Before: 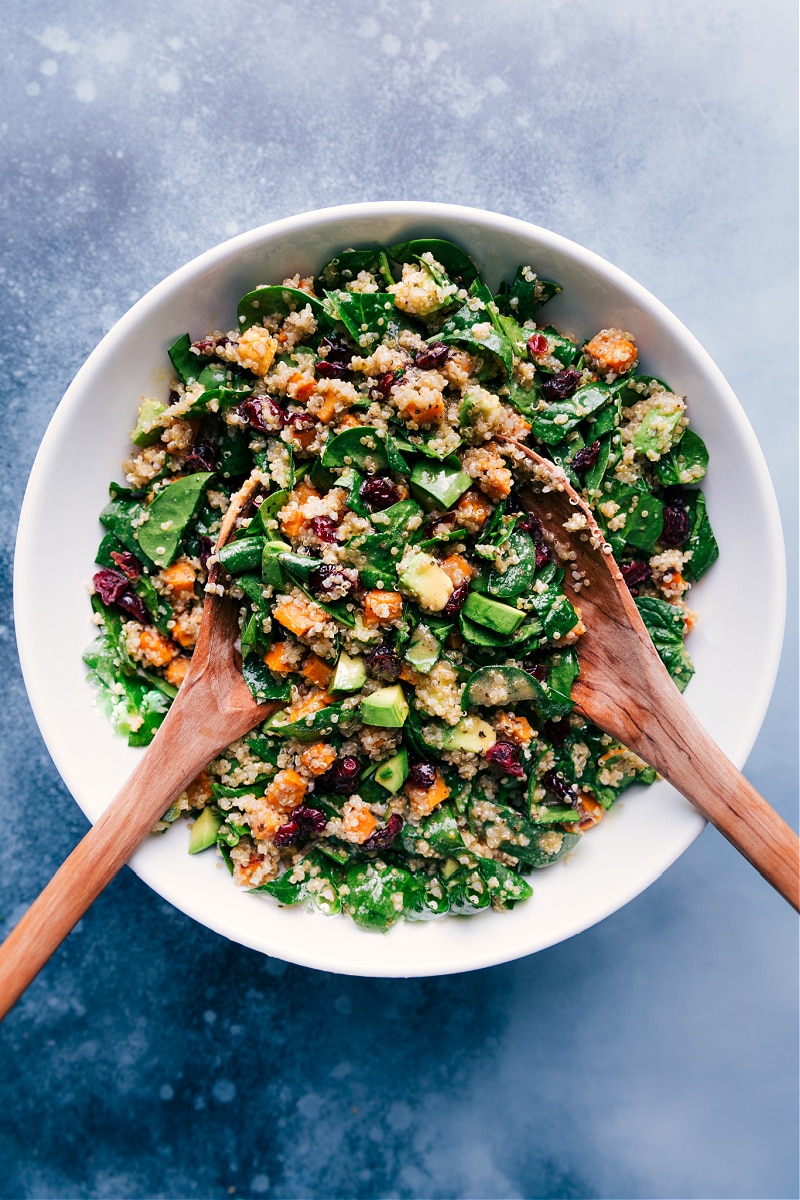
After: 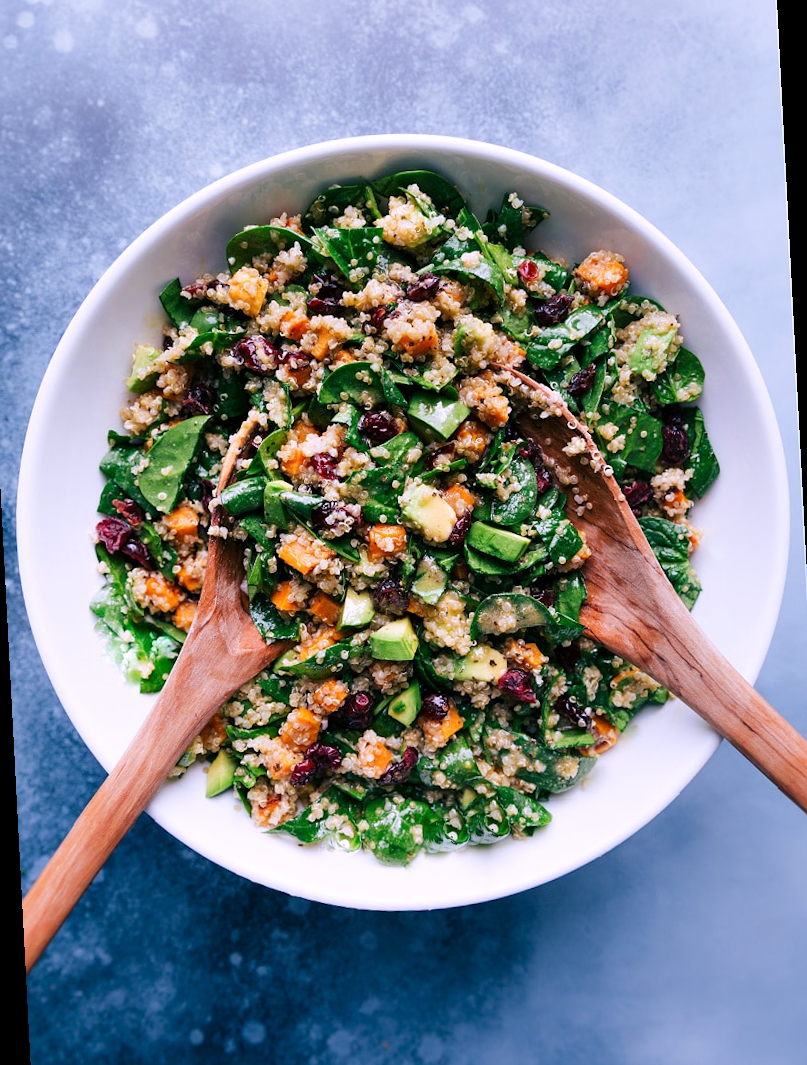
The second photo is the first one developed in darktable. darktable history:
rotate and perspective: rotation -3°, crop left 0.031, crop right 0.968, crop top 0.07, crop bottom 0.93
white balance: red 1.004, blue 1.096
